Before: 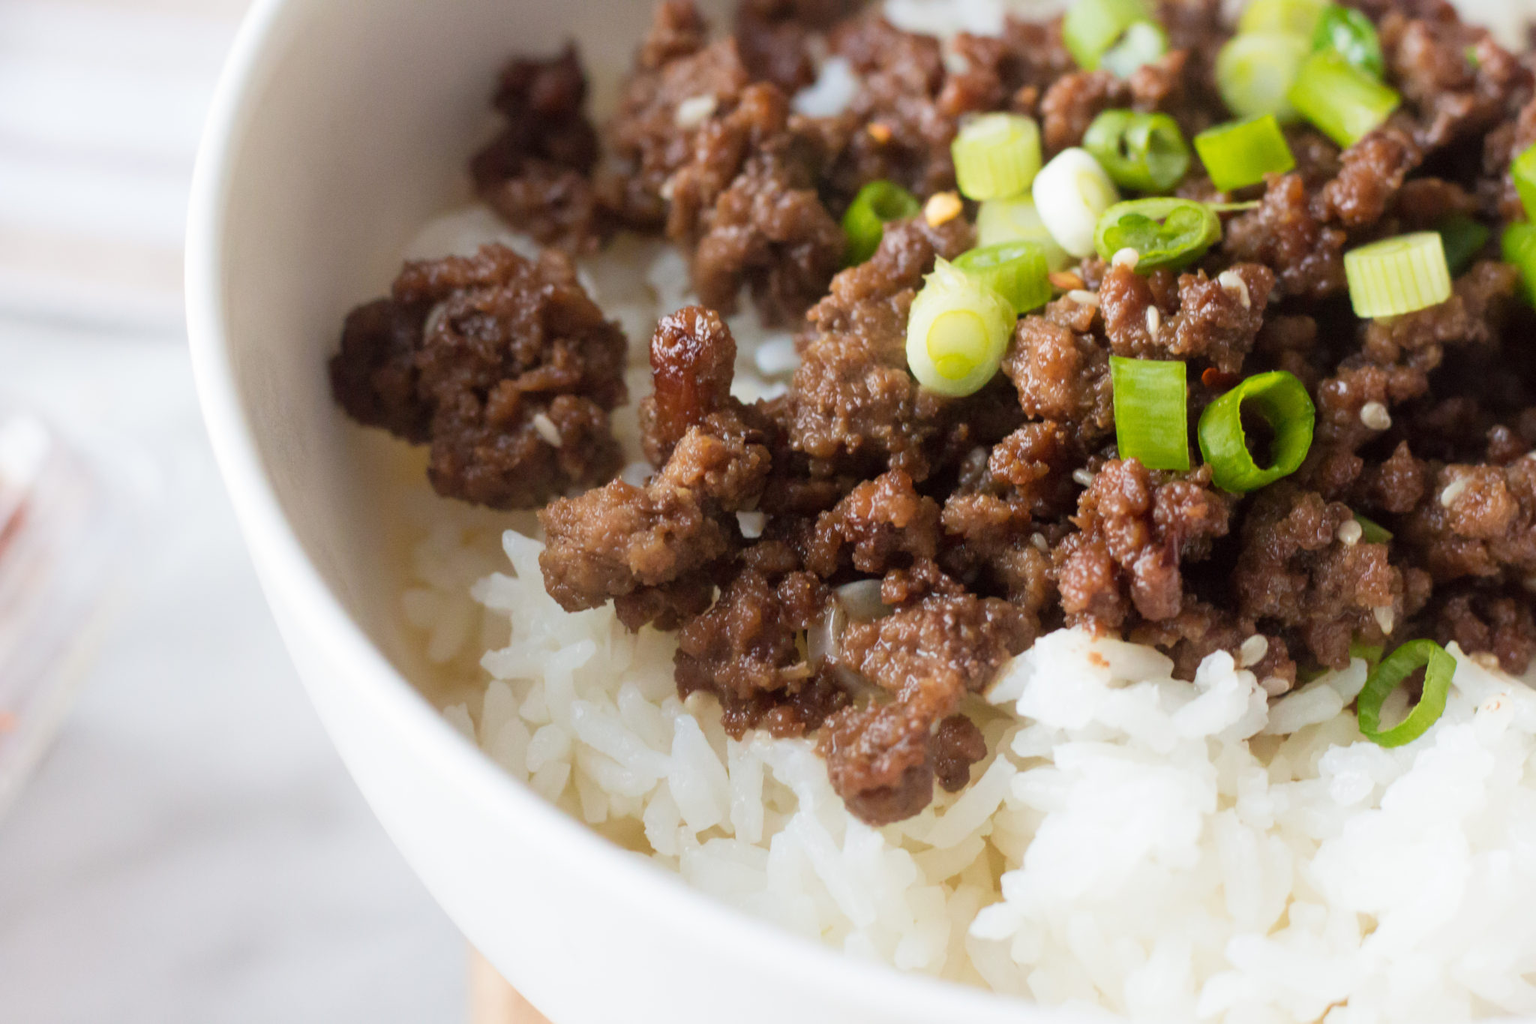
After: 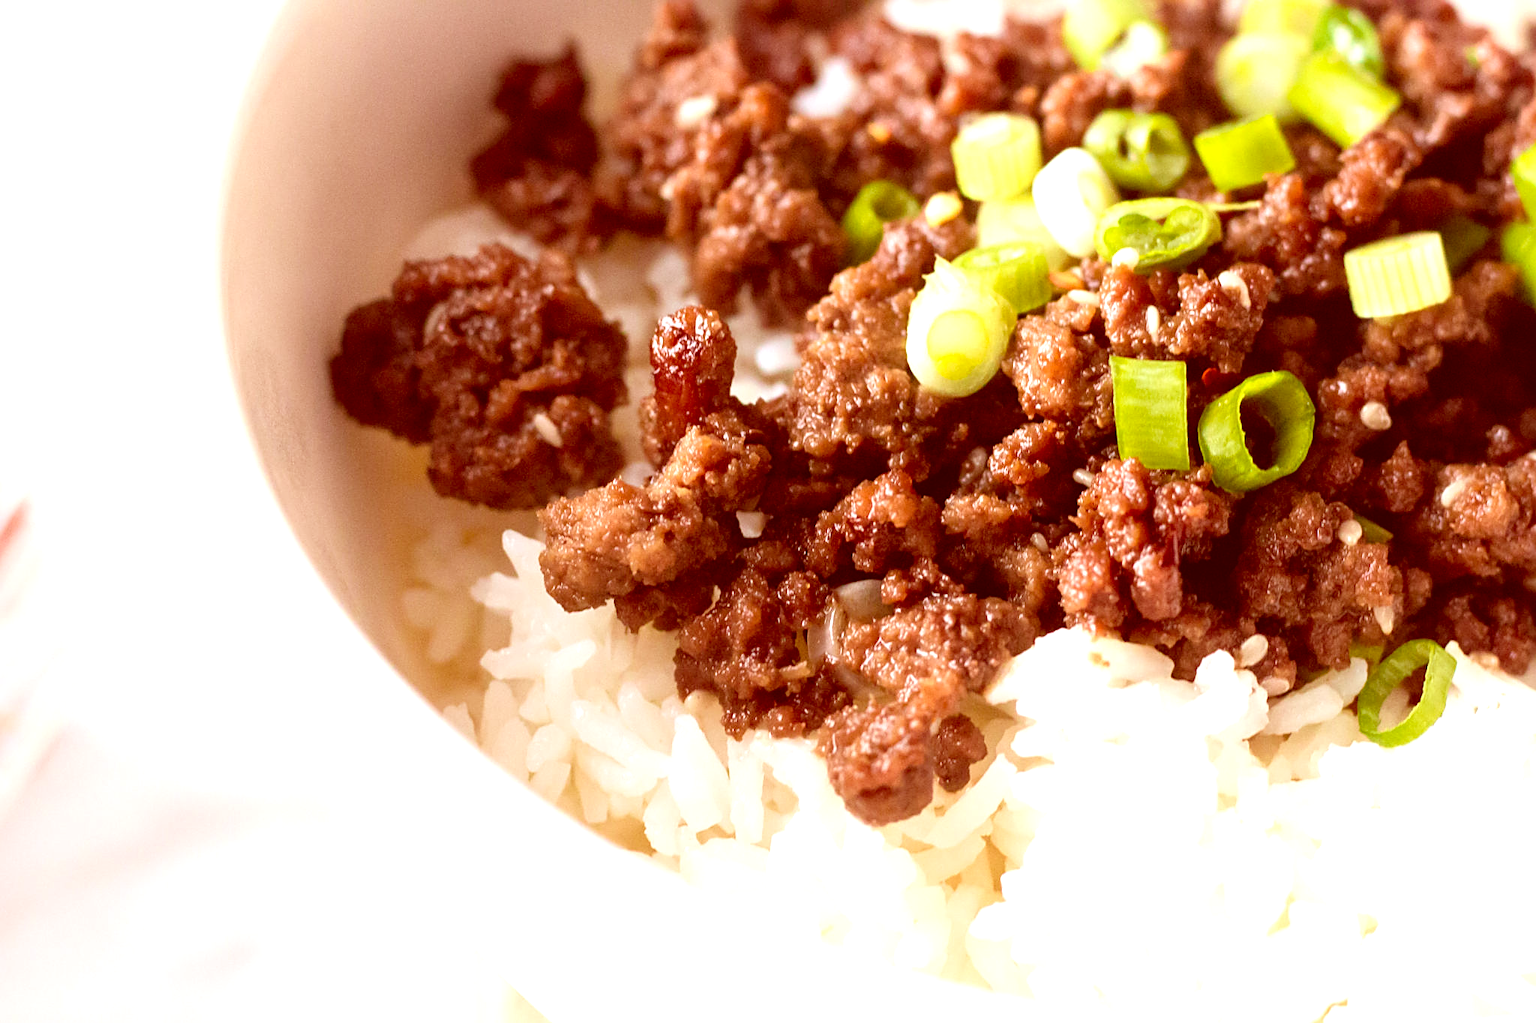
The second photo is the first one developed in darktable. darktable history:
exposure: exposure 0.781 EV, compensate highlight preservation false
color correction: highlights a* 9.03, highlights b* 8.71, shadows a* 40, shadows b* 40, saturation 0.8
sharpen: on, module defaults
contrast brightness saturation: contrast 0.08, saturation 0.2
local contrast: mode bilateral grid, contrast 28, coarseness 16, detail 115%, midtone range 0.2
white balance: red 0.978, blue 0.999
